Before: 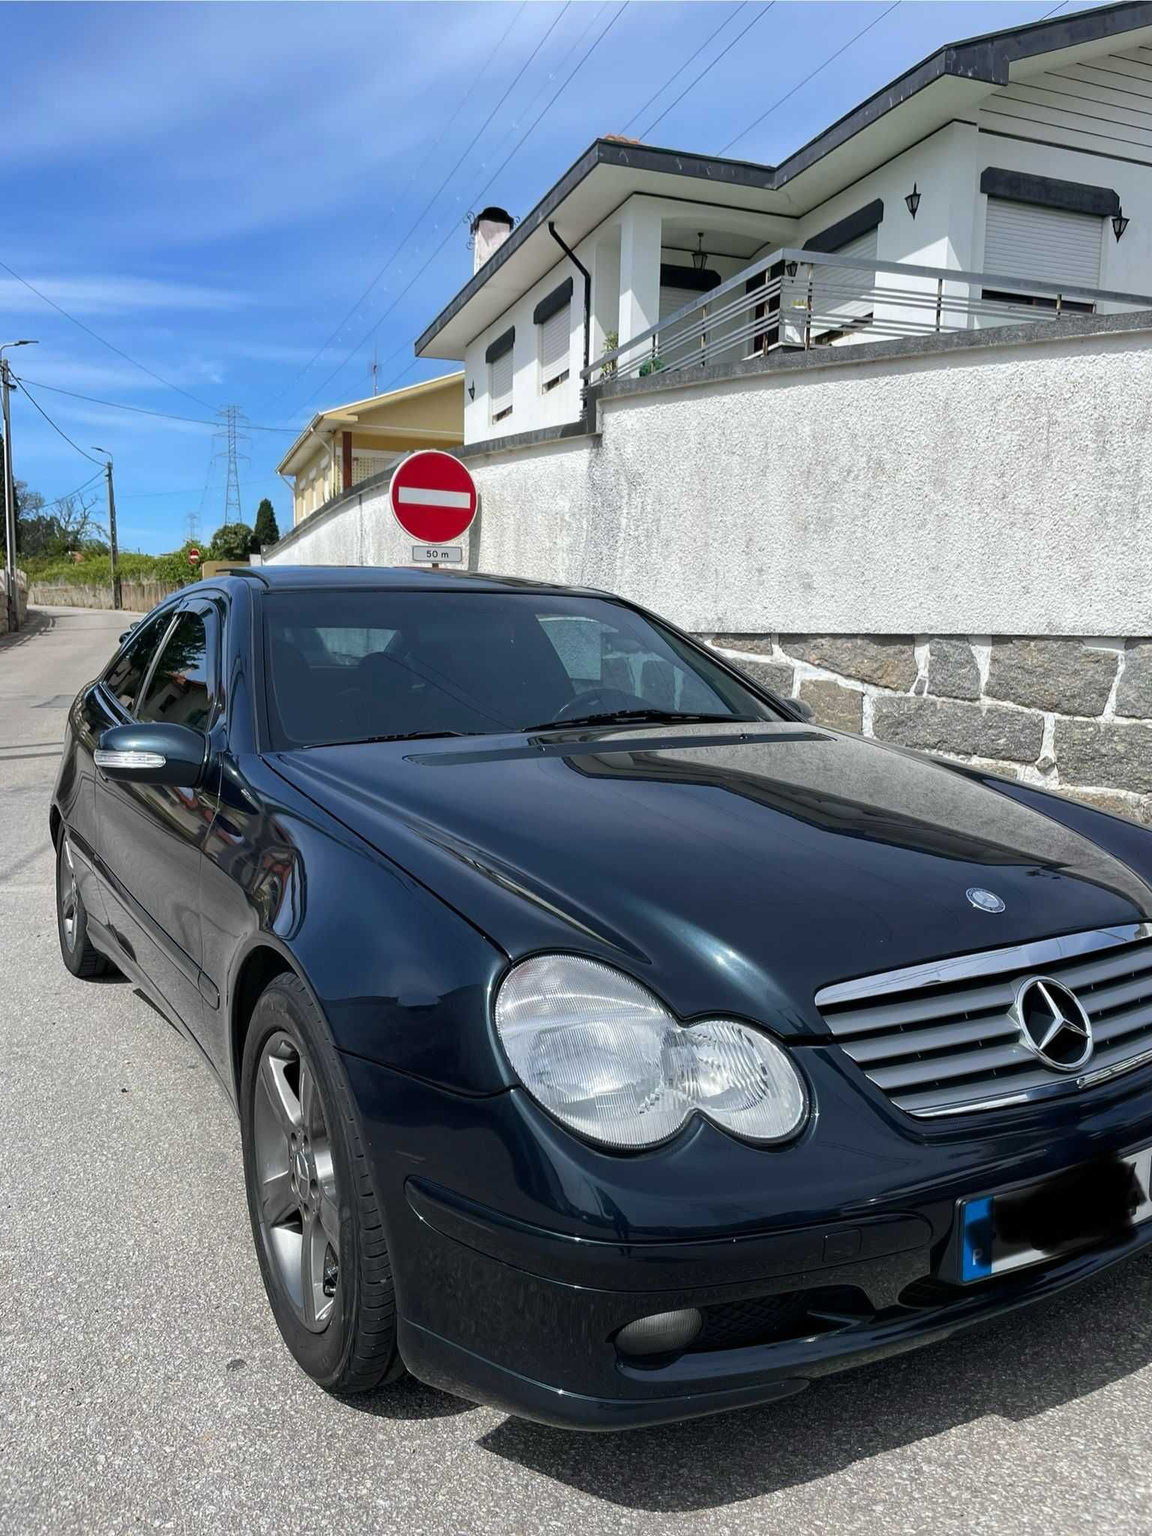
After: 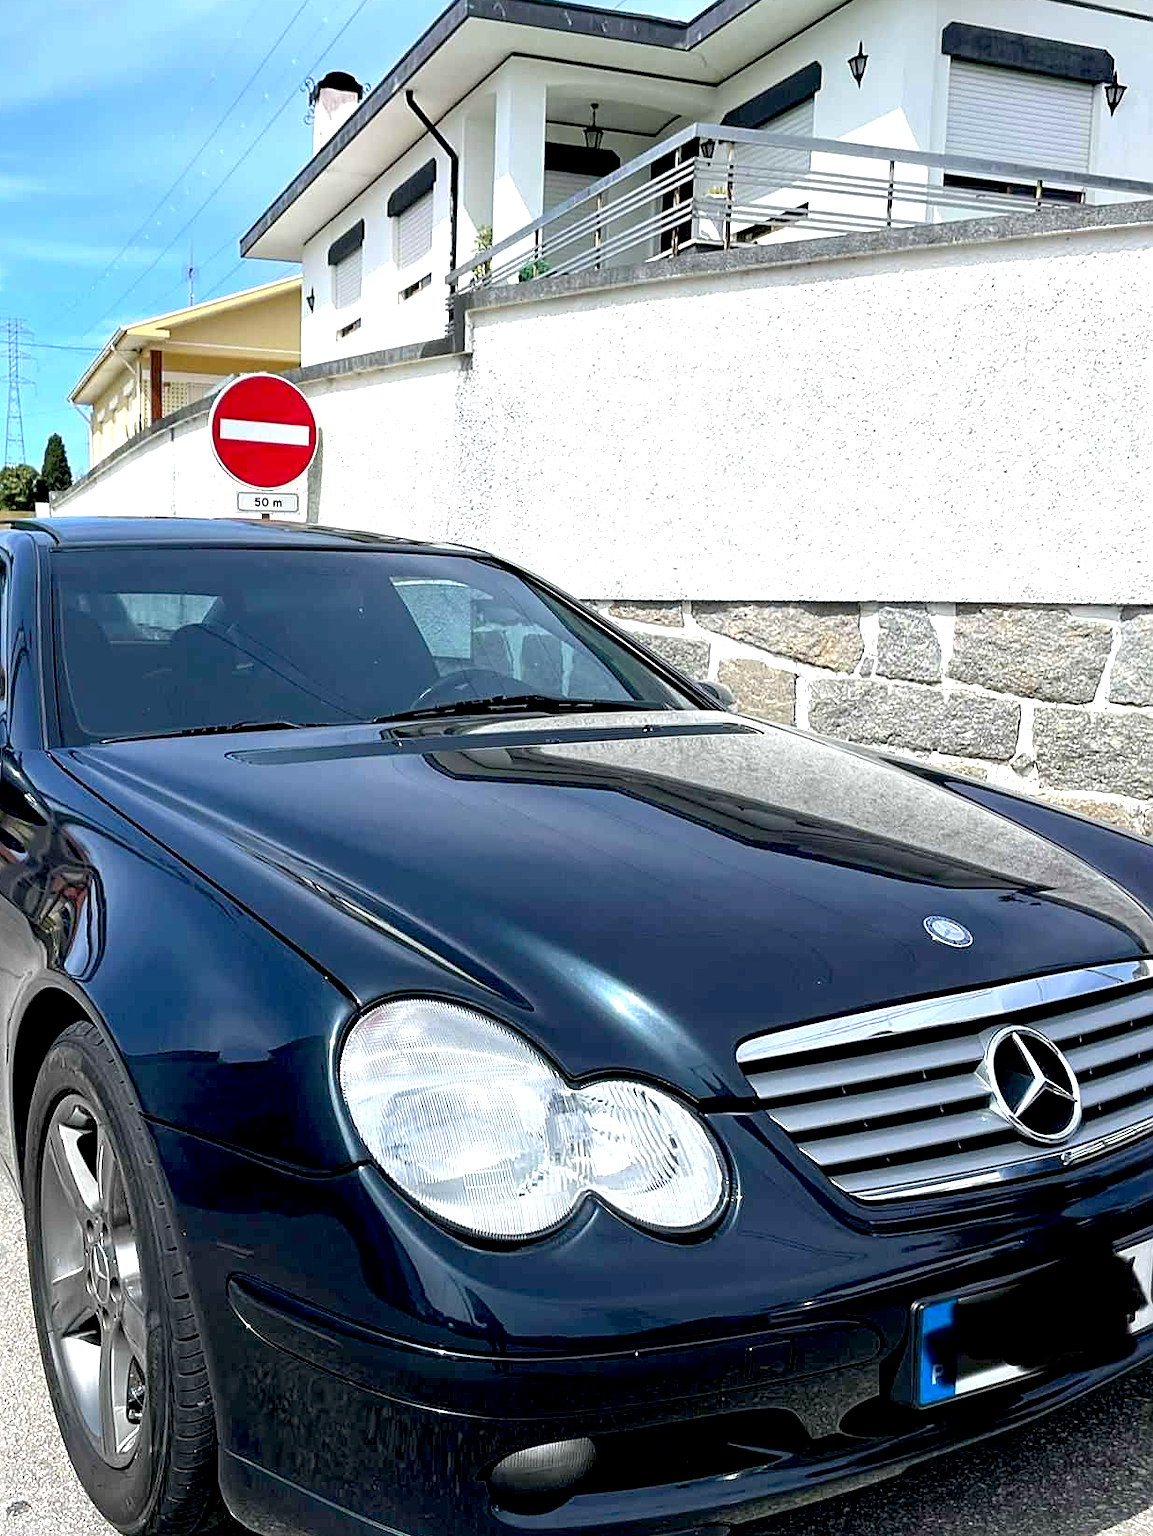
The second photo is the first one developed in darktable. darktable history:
crop: left 19.253%, top 9.733%, right 0%, bottom 9.63%
sharpen: on, module defaults
exposure: black level correction 0.01, exposure 1 EV, compensate highlight preservation false
